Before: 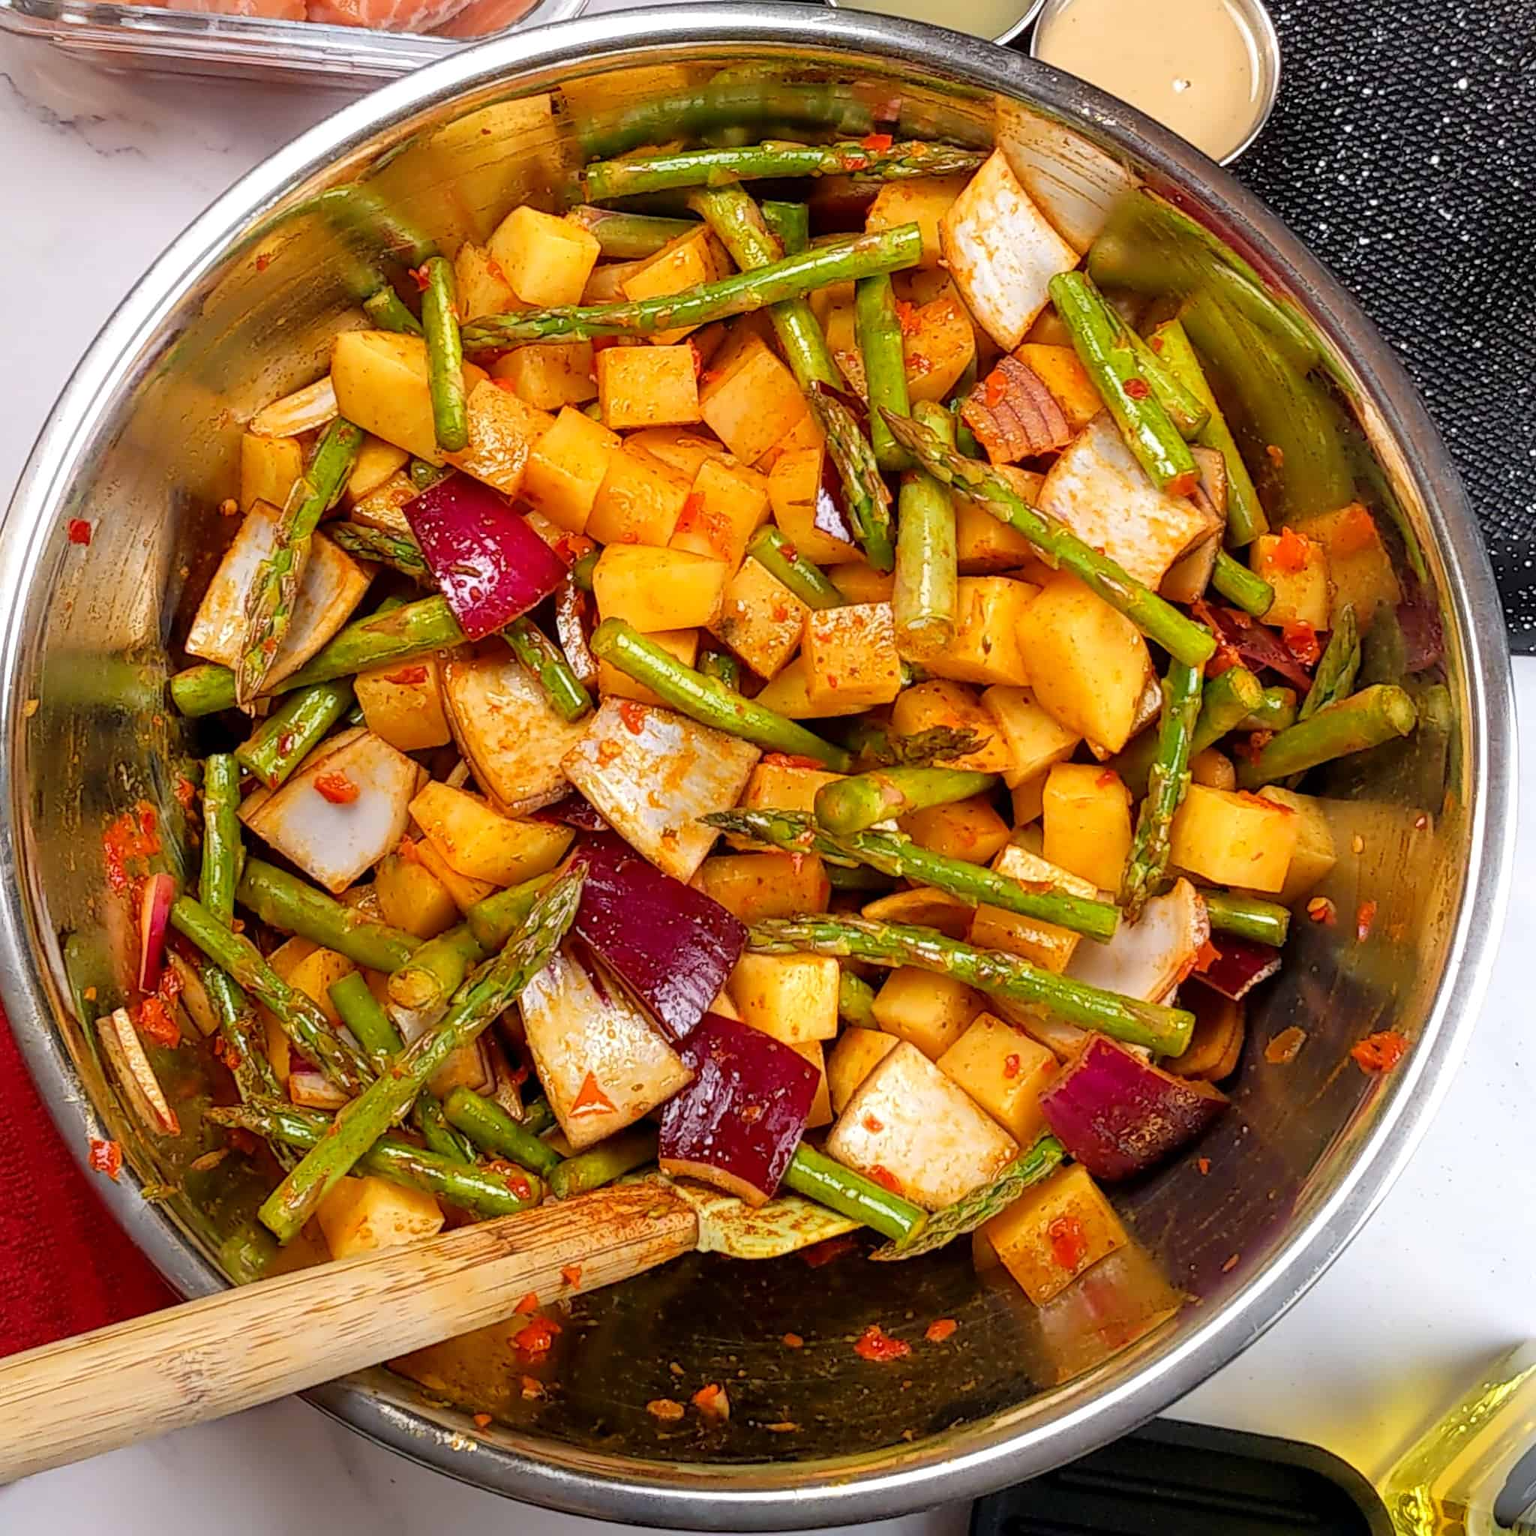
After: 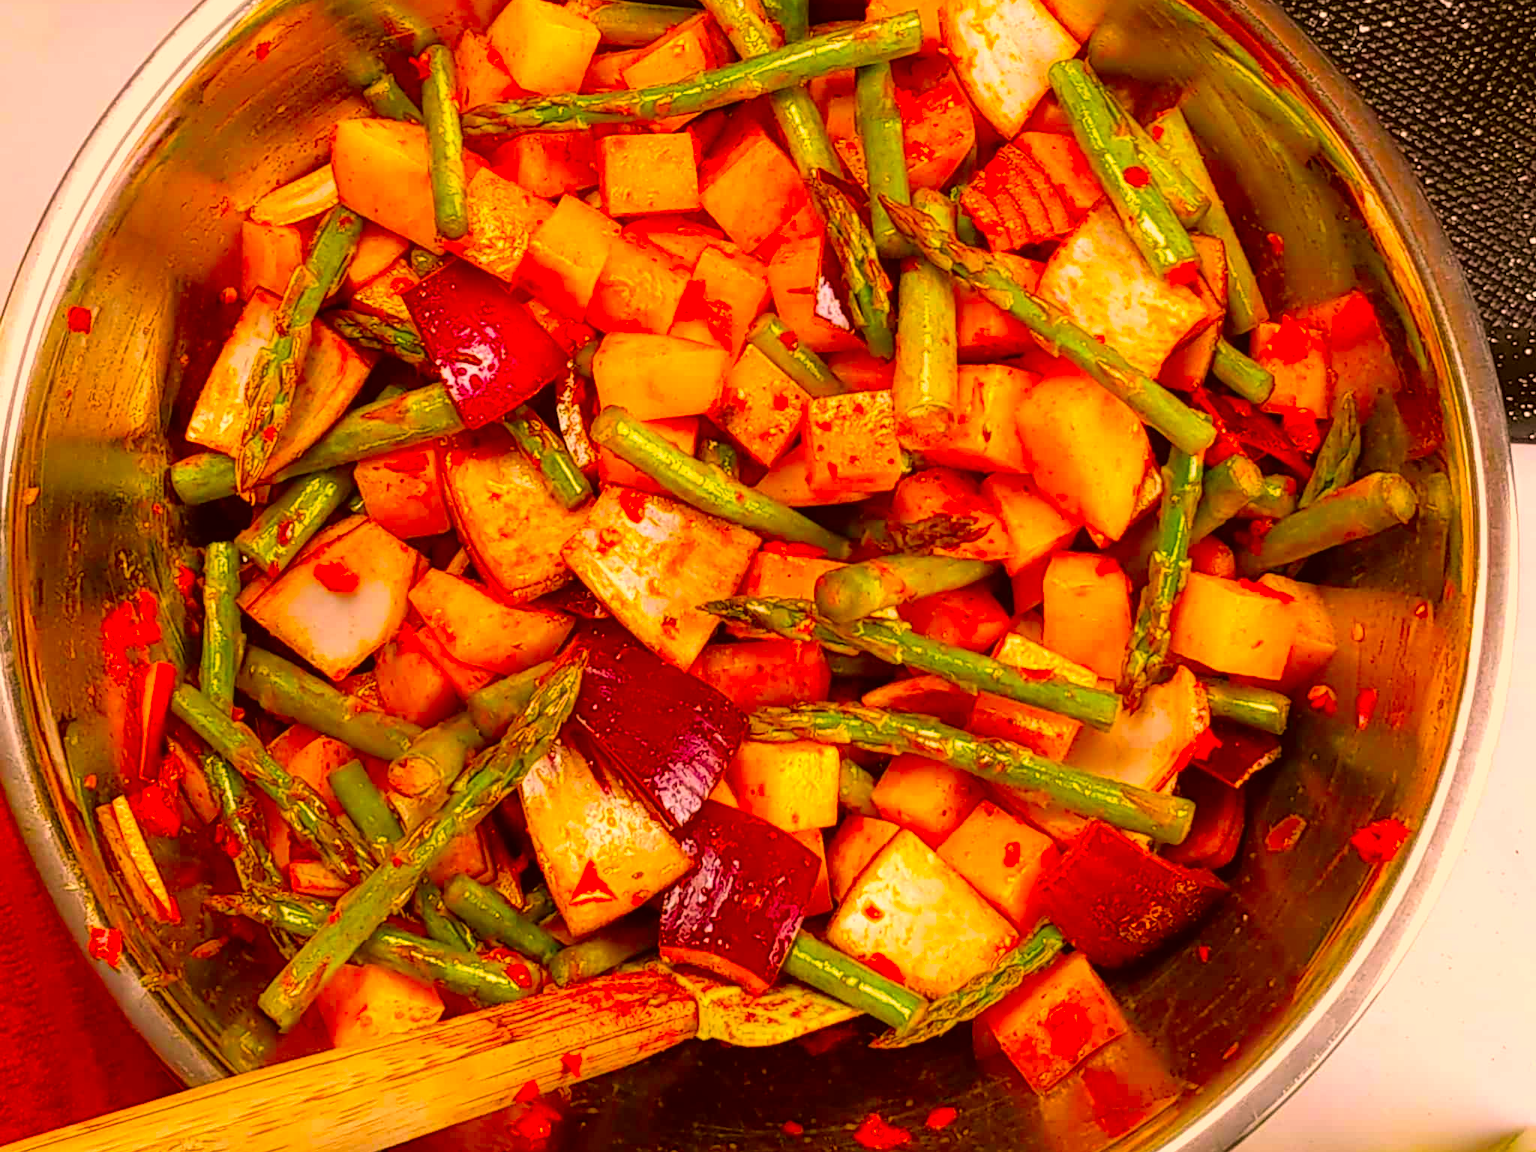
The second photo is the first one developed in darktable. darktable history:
color zones: curves: ch0 [(0, 0.5) (0.143, 0.5) (0.286, 0.5) (0.429, 0.5) (0.571, 0.5) (0.714, 0.476) (0.857, 0.5) (1, 0.5)]; ch2 [(0, 0.5) (0.143, 0.5) (0.286, 0.5) (0.429, 0.5) (0.571, 0.5) (0.714, 0.487) (0.857, 0.5) (1, 0.5)]
color correction: highlights a* 10.44, highlights b* 30.04, shadows a* 2.73, shadows b* 17.51, saturation 1.72
crop: top 13.819%, bottom 11.169%
rotate and perspective: automatic cropping original format, crop left 0, crop top 0
white balance: red 1.004, blue 1.096
contrast equalizer: y [[0.5, 0.5, 0.472, 0.5, 0.5, 0.5], [0.5 ×6], [0.5 ×6], [0 ×6], [0 ×6]]
